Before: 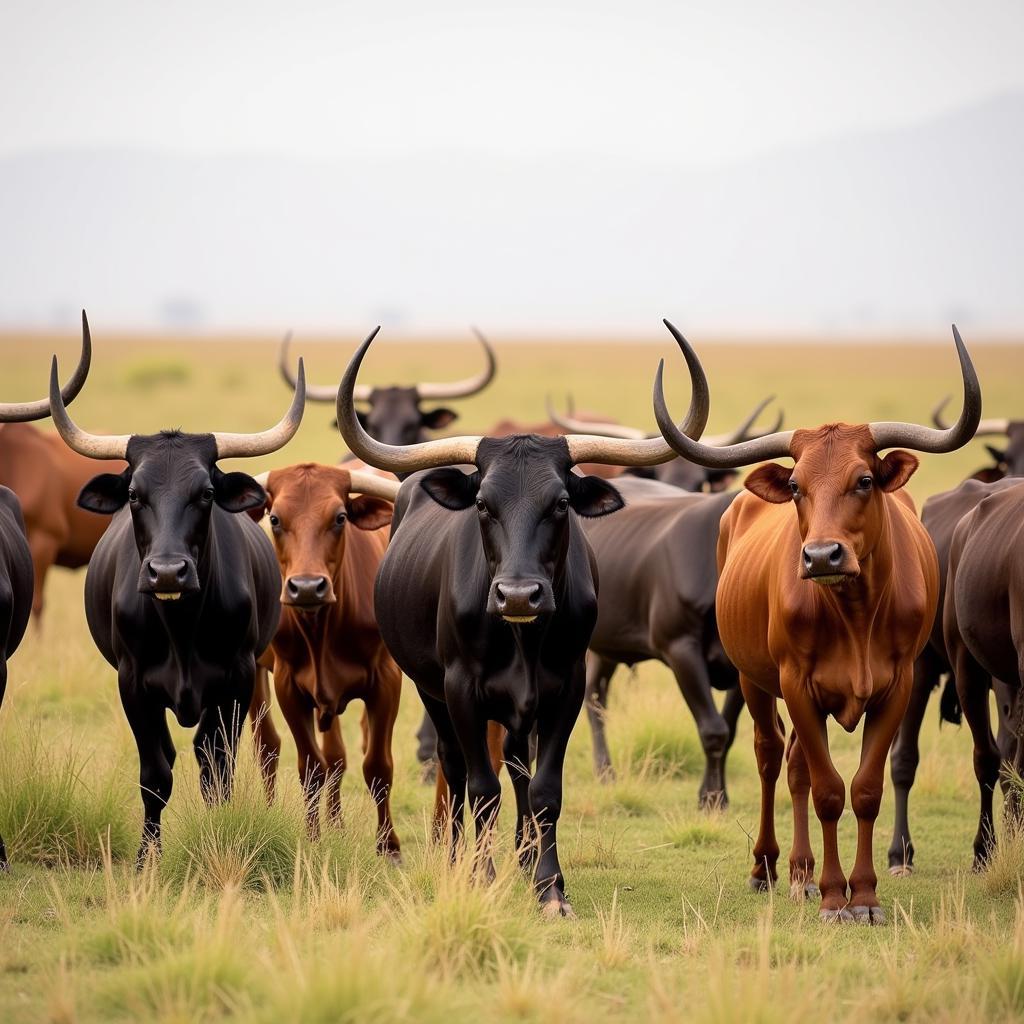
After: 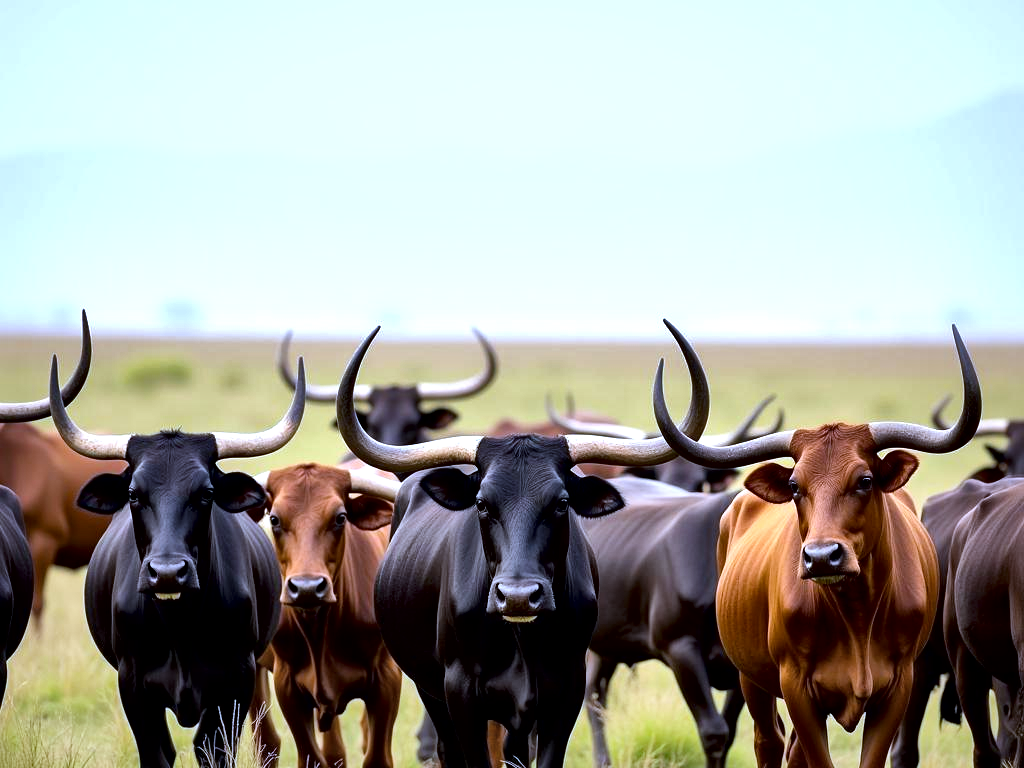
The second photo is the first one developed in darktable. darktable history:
local contrast: mode bilateral grid, contrast 44, coarseness 69, detail 214%, midtone range 0.2
white balance: red 0.871, blue 1.249
color balance rgb: perceptual saturation grading › global saturation 20%, global vibrance 10%
tone equalizer: -8 EV -0.417 EV, -7 EV -0.389 EV, -6 EV -0.333 EV, -5 EV -0.222 EV, -3 EV 0.222 EV, -2 EV 0.333 EV, -1 EV 0.389 EV, +0 EV 0.417 EV, edges refinement/feathering 500, mask exposure compensation -1.57 EV, preserve details no
crop: bottom 24.988%
